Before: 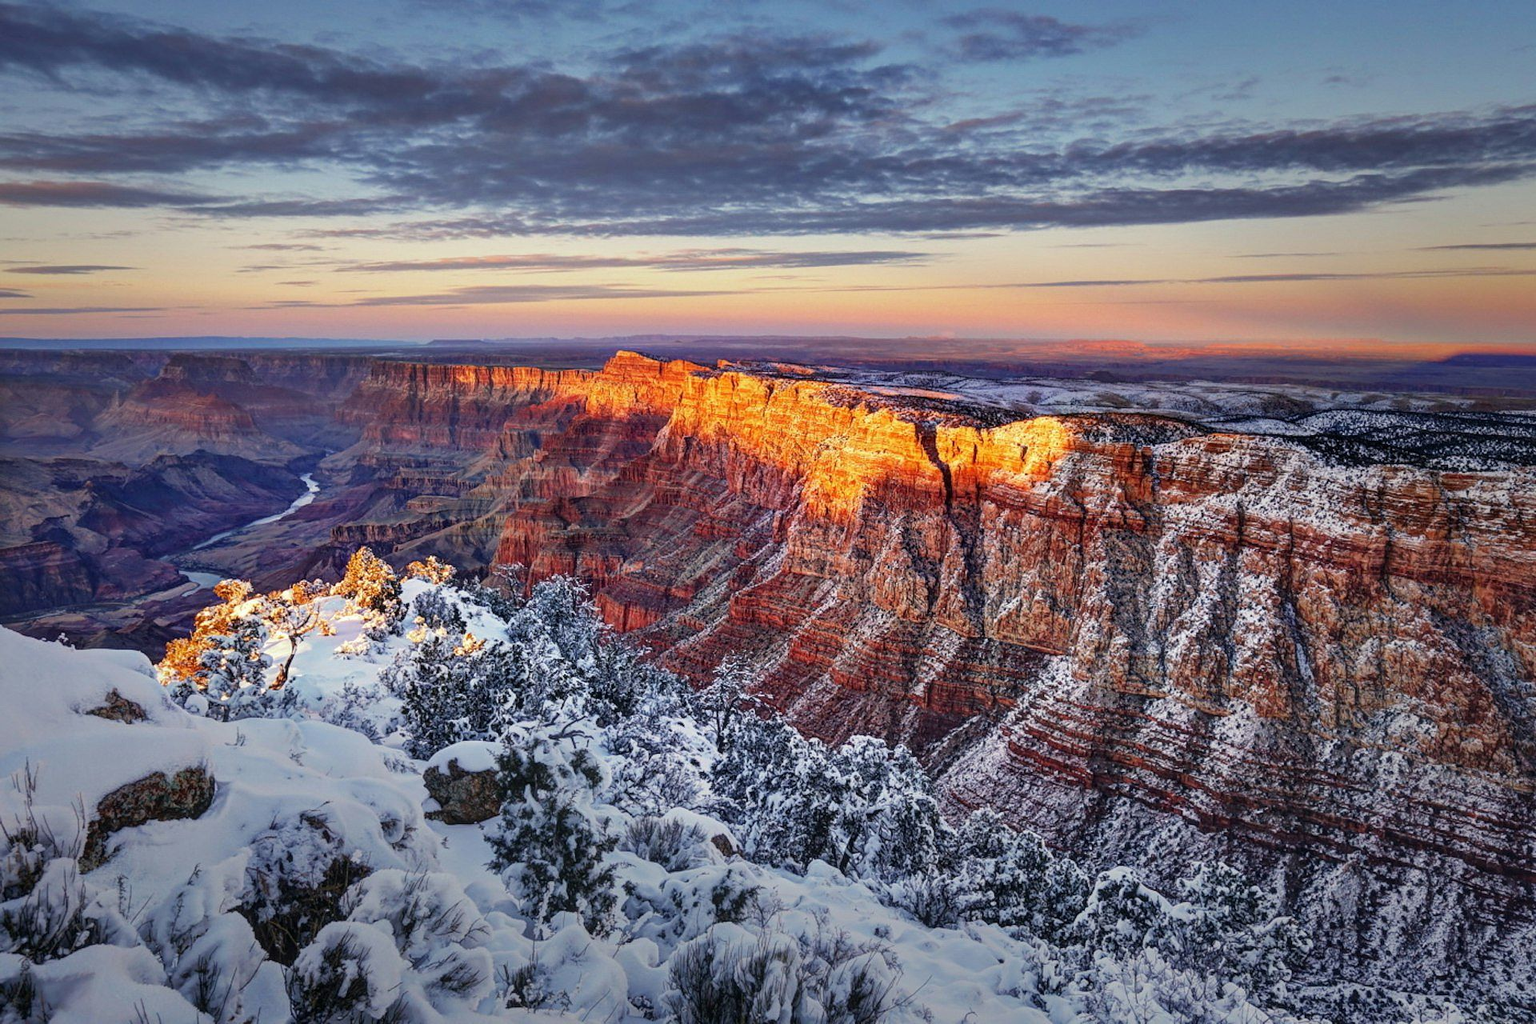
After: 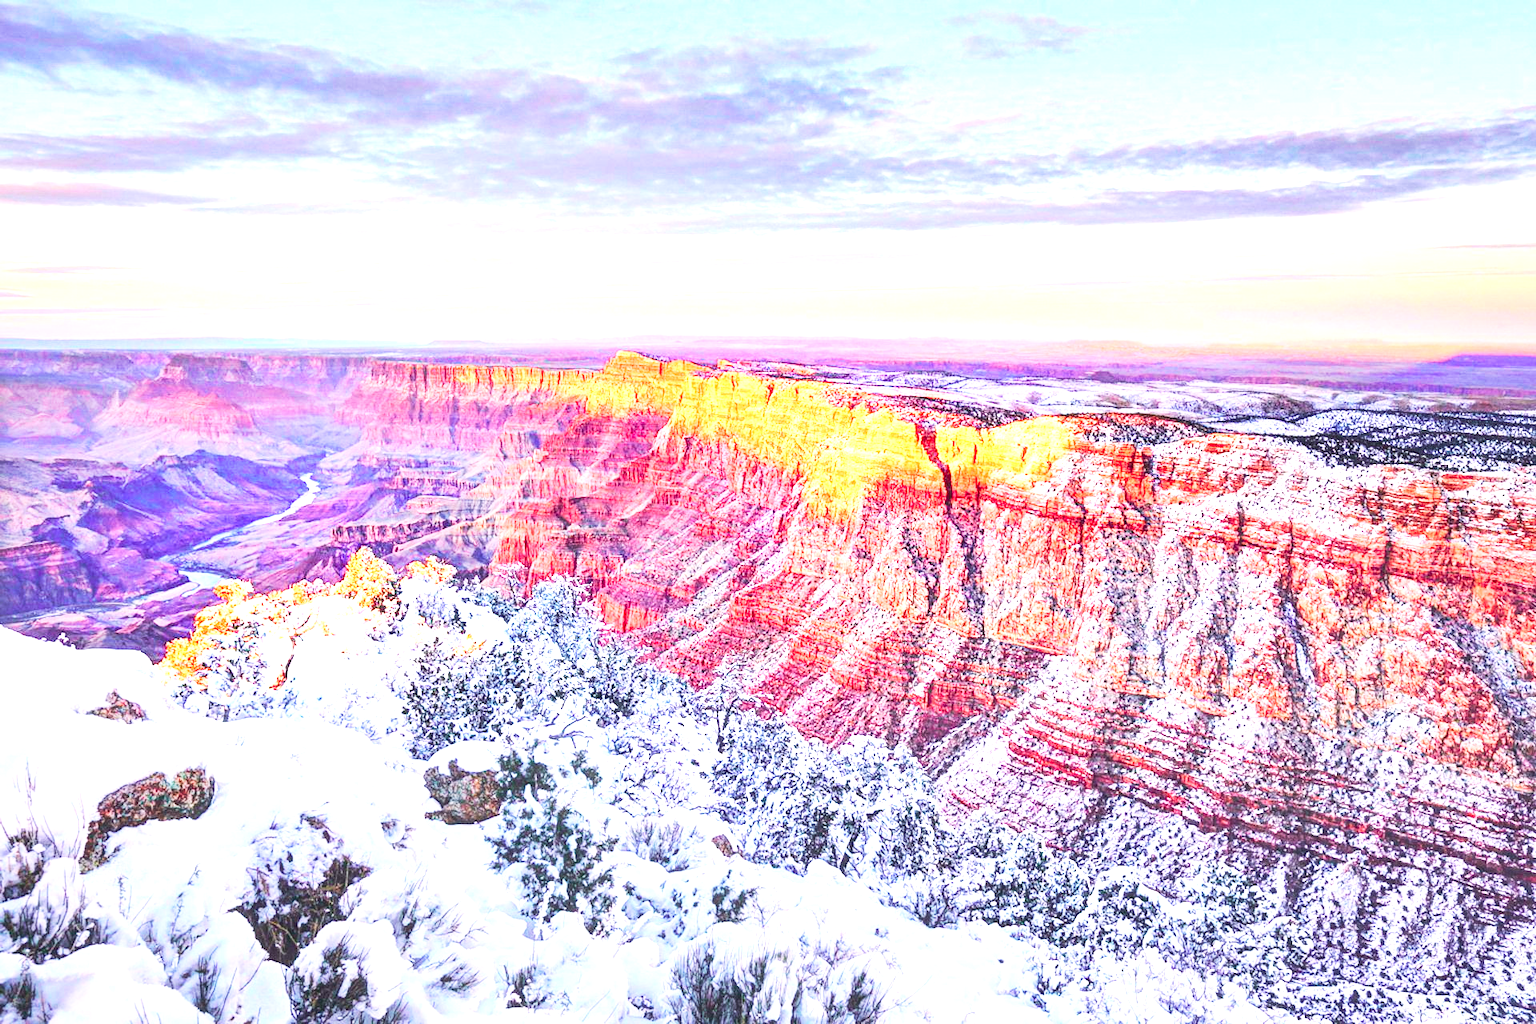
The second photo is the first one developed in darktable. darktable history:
exposure: black level correction 0, exposure 0.5 EV, compensate highlight preservation false
tone curve: curves: ch0 [(0, 0.025) (0.15, 0.143) (0.452, 0.486) (0.751, 0.788) (1, 0.961)]; ch1 [(0, 0) (0.43, 0.408) (0.476, 0.469) (0.497, 0.507) (0.546, 0.571) (0.566, 0.607) (0.62, 0.657) (1, 1)]; ch2 [(0, 0) (0.386, 0.397) (0.505, 0.498) (0.547, 0.546) (0.579, 0.58) (1, 1)], color space Lab, independent channels, preserve colors none
base curve: curves: ch0 [(0, 0.007) (0.028, 0.063) (0.121, 0.311) (0.46, 0.743) (0.859, 0.957) (1, 1)], preserve colors none
levels: levels [0.036, 0.364, 0.827]
